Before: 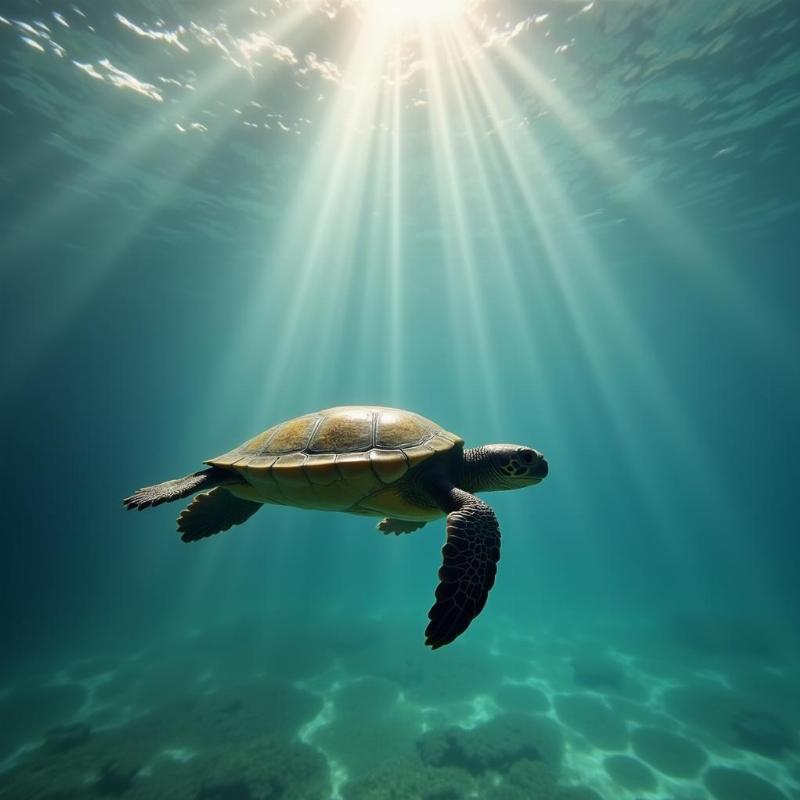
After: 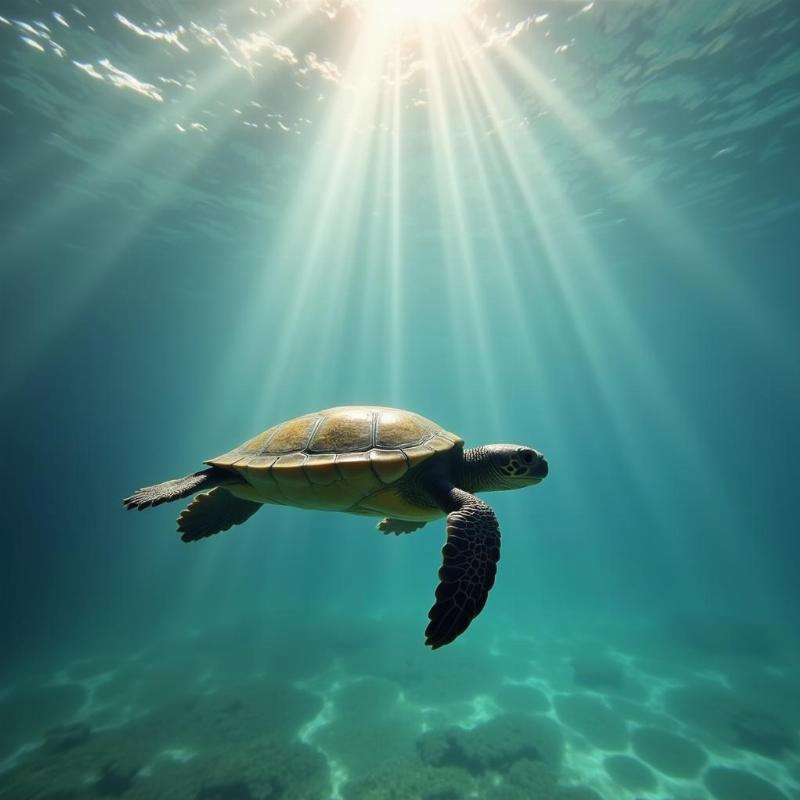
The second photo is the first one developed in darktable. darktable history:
contrast brightness saturation: contrast 0.051, brightness 0.062, saturation 0.013
